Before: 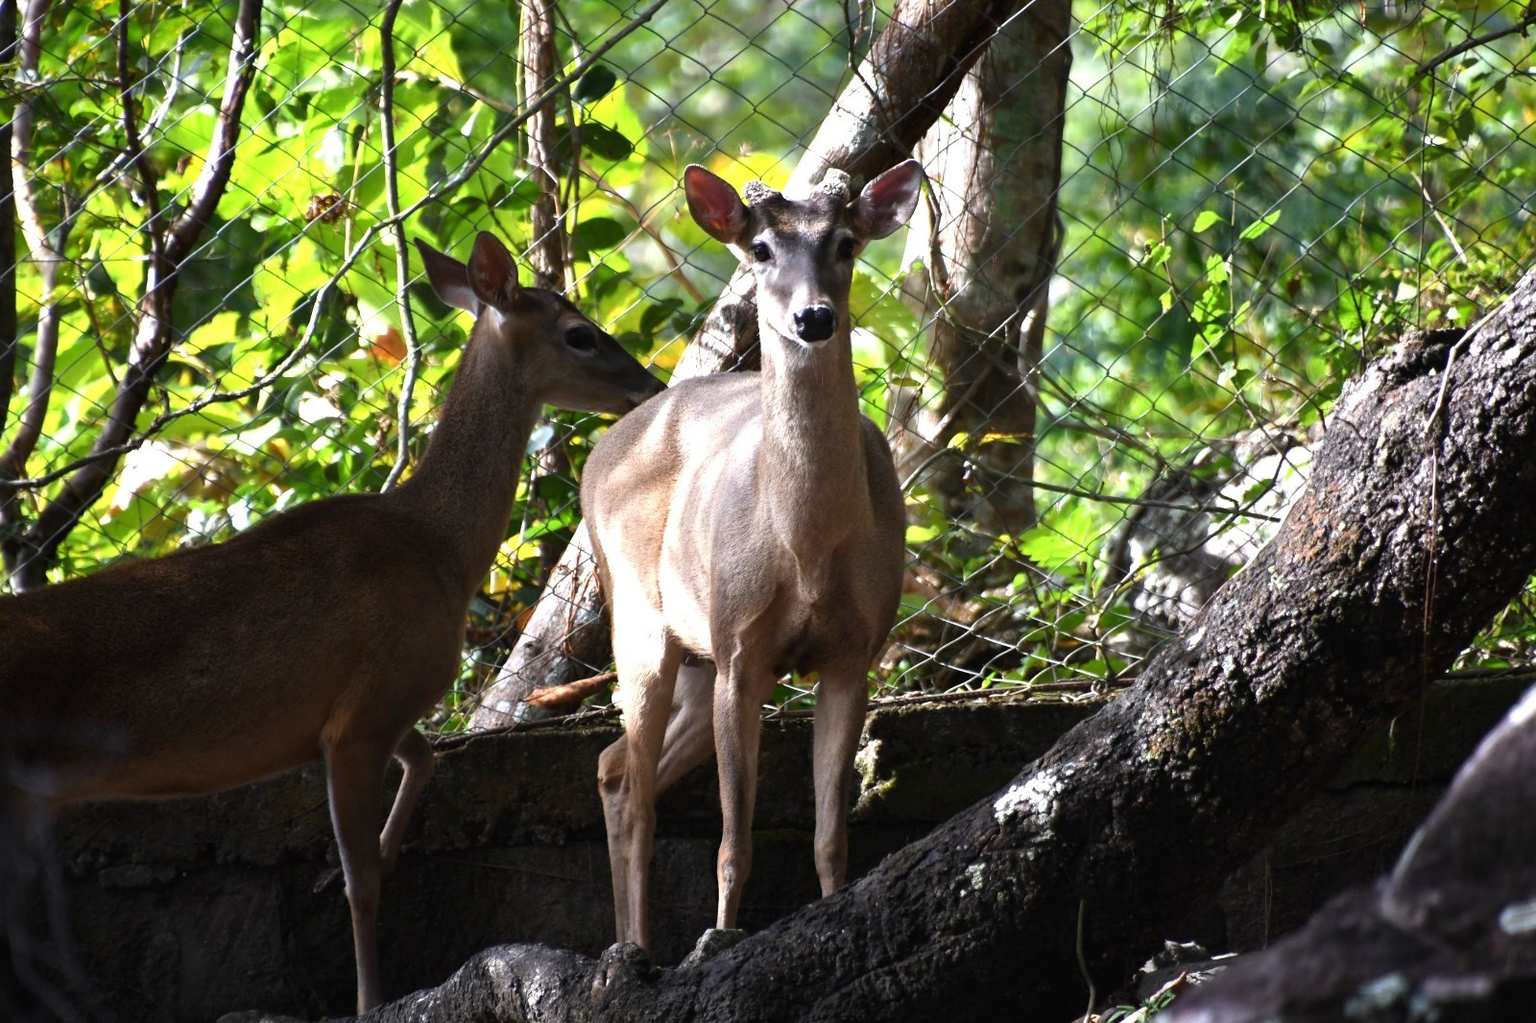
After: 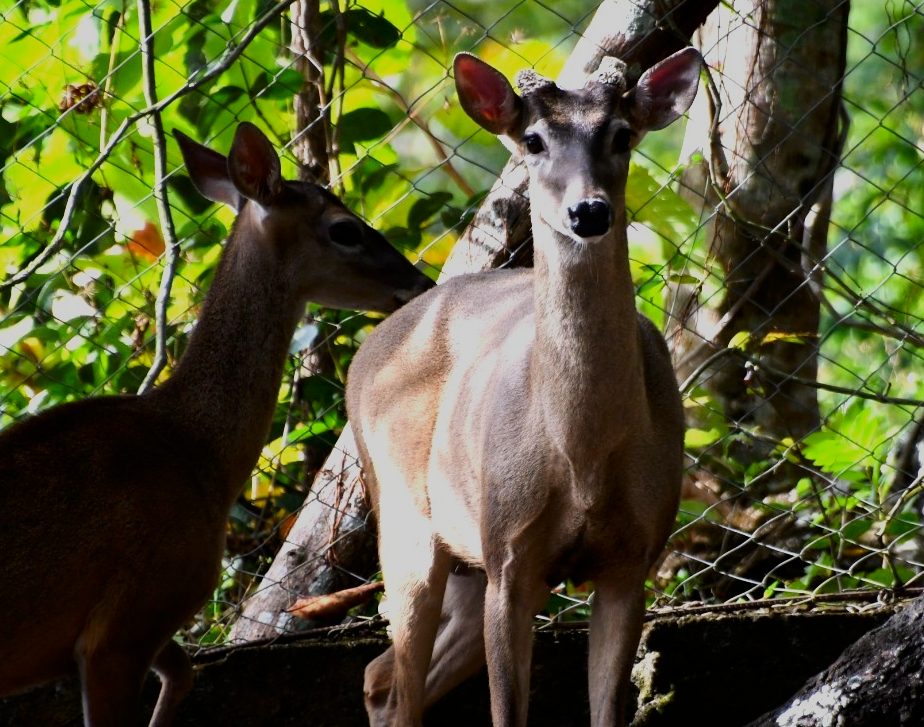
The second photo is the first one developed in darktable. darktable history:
crop: left 16.202%, top 11.208%, right 26.045%, bottom 20.557%
contrast brightness saturation: contrast 0.07, brightness -0.14, saturation 0.11
filmic rgb: black relative exposure -7.65 EV, white relative exposure 4.56 EV, hardness 3.61, color science v6 (2022)
exposure: black level correction -0.001, exposure 0.08 EV, compensate highlight preservation false
